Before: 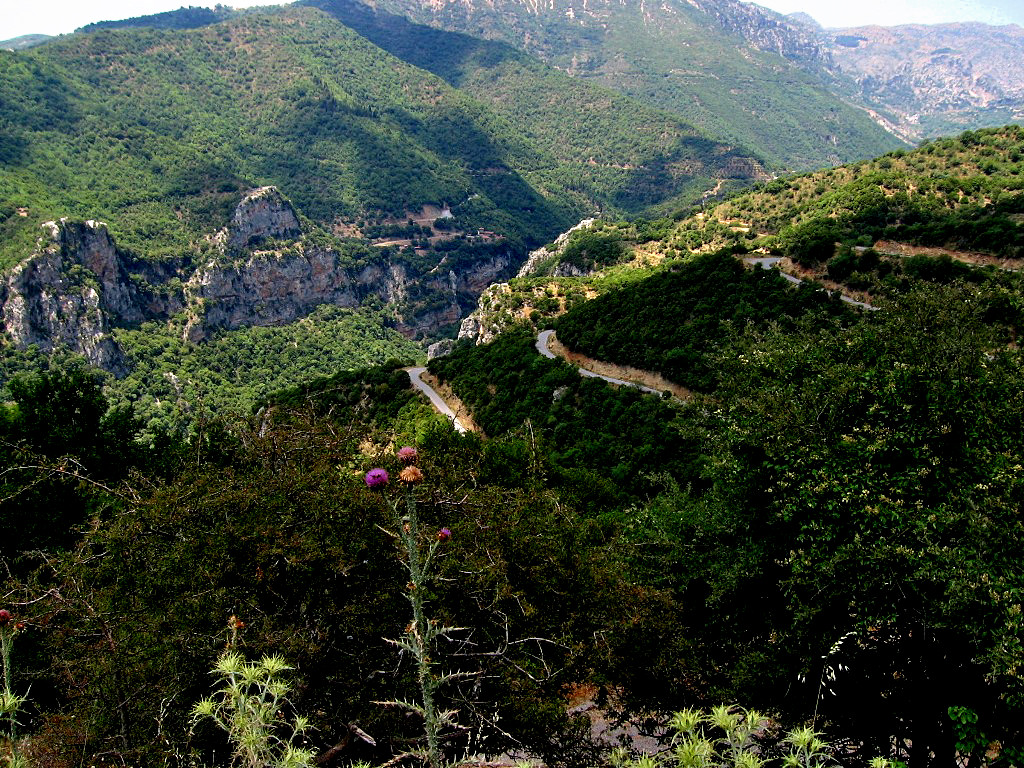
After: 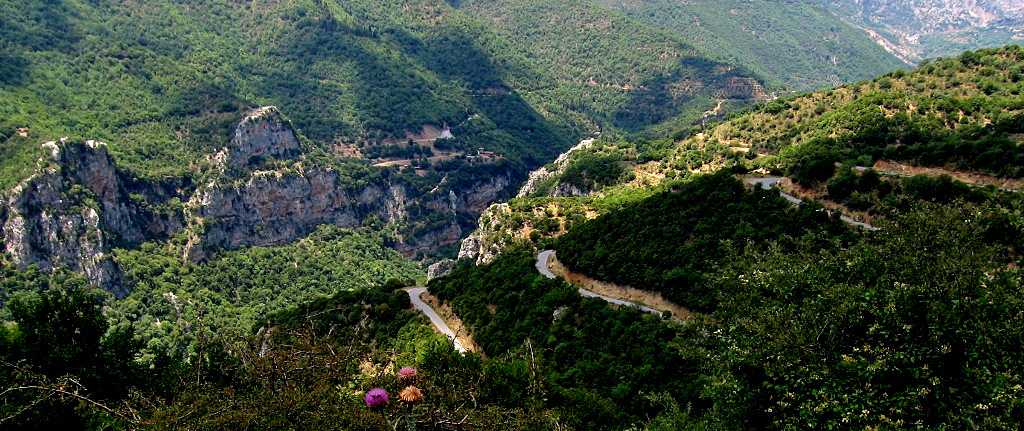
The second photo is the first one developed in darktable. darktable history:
crop and rotate: top 10.465%, bottom 33.376%
